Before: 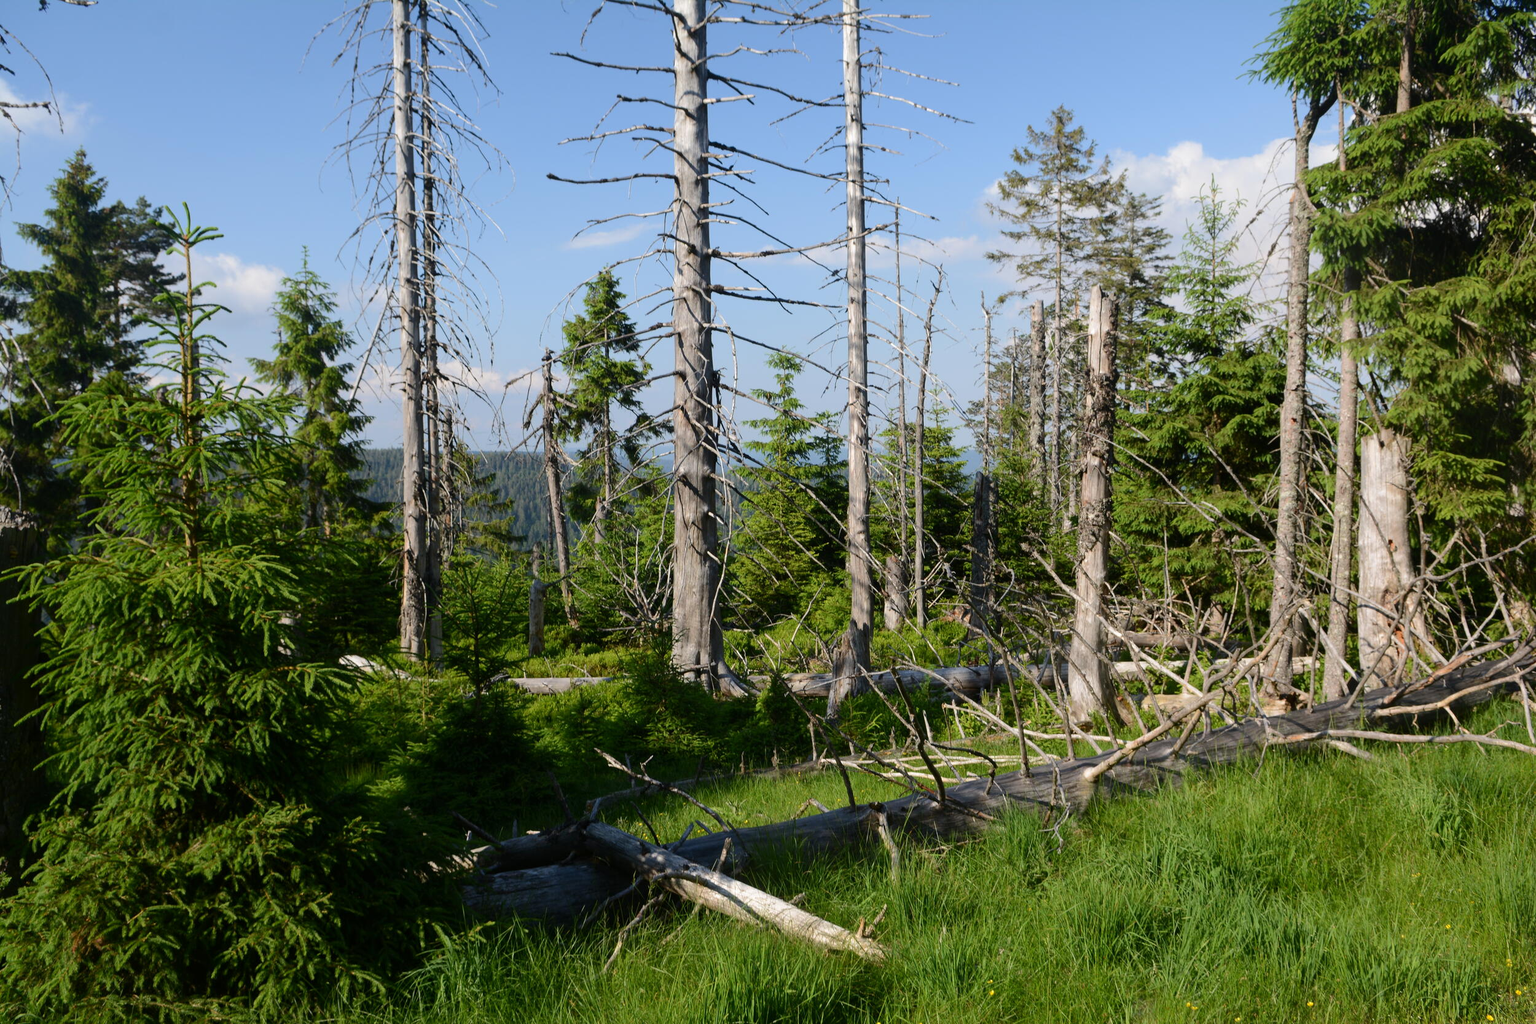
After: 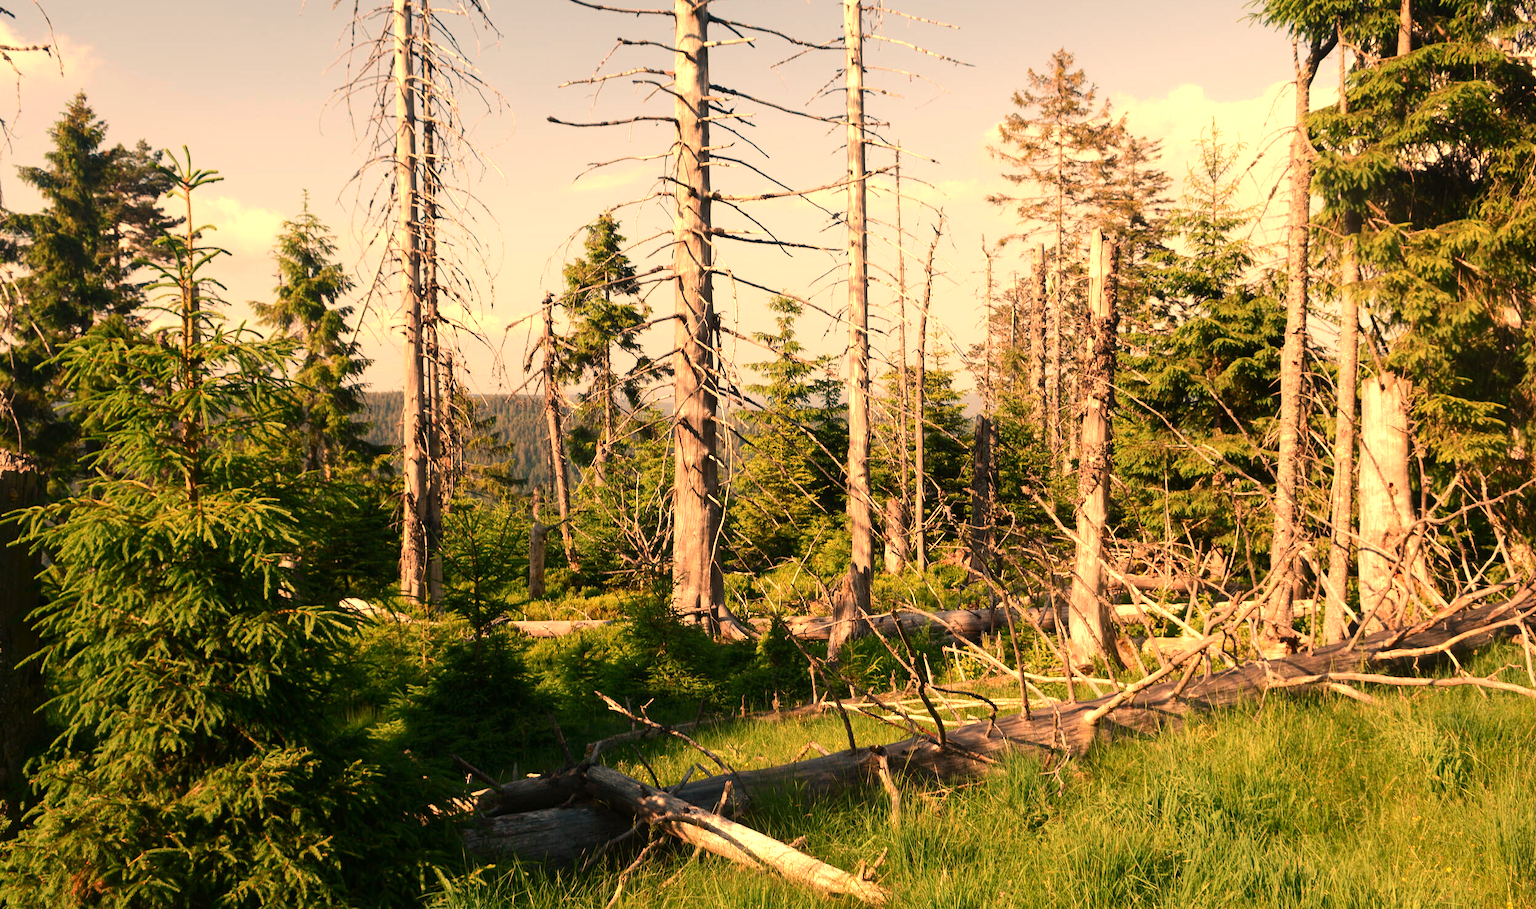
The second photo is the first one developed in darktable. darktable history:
crop and rotate: top 5.609%, bottom 5.609%
white balance: red 1.467, blue 0.684
exposure: exposure 0.559 EV, compensate highlight preservation false
